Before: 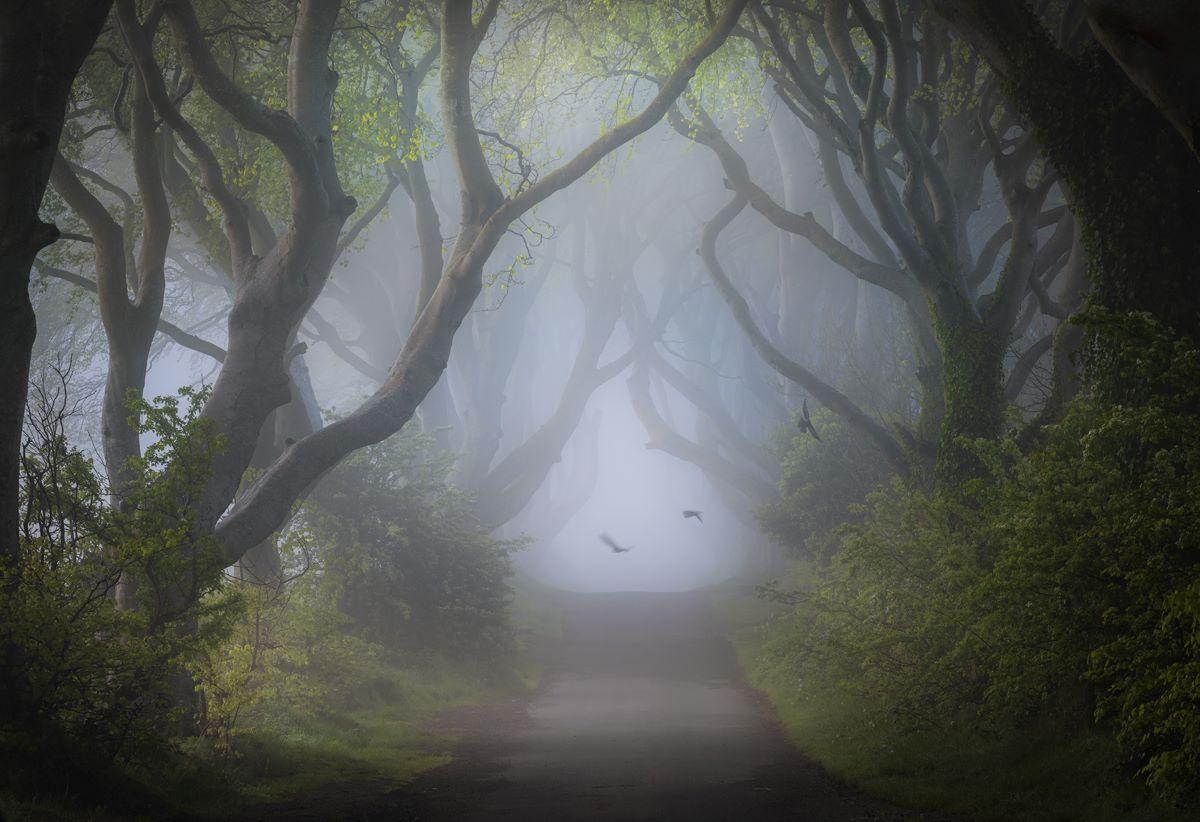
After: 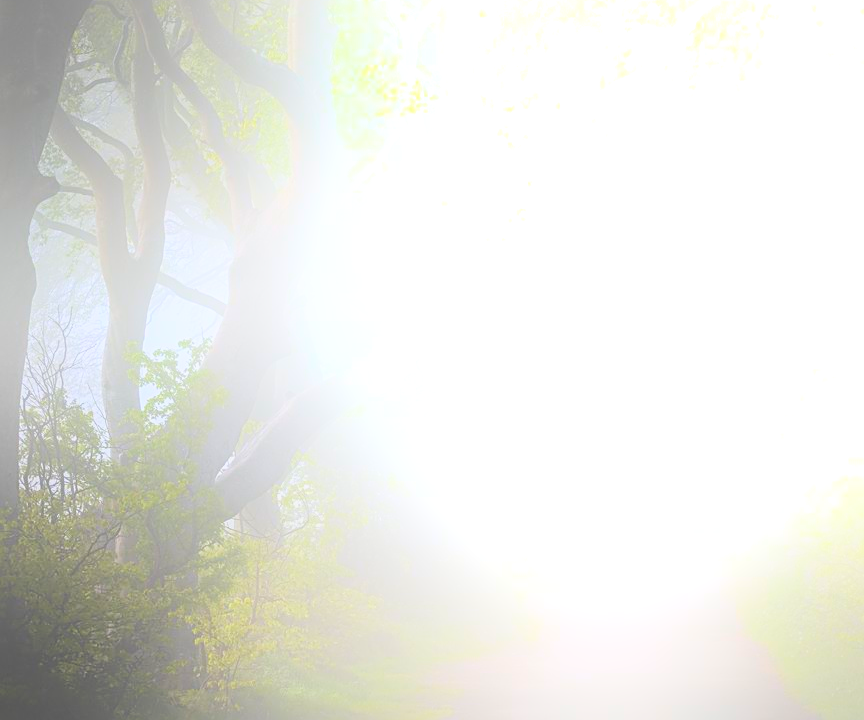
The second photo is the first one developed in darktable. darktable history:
exposure: exposure -0.242 EV, compensate highlight preservation false
bloom: size 25%, threshold 5%, strength 90%
contrast brightness saturation: contrast 0.2, brightness 0.16, saturation 0.22
crop: top 5.803%, right 27.864%, bottom 5.804%
sharpen: on, module defaults
